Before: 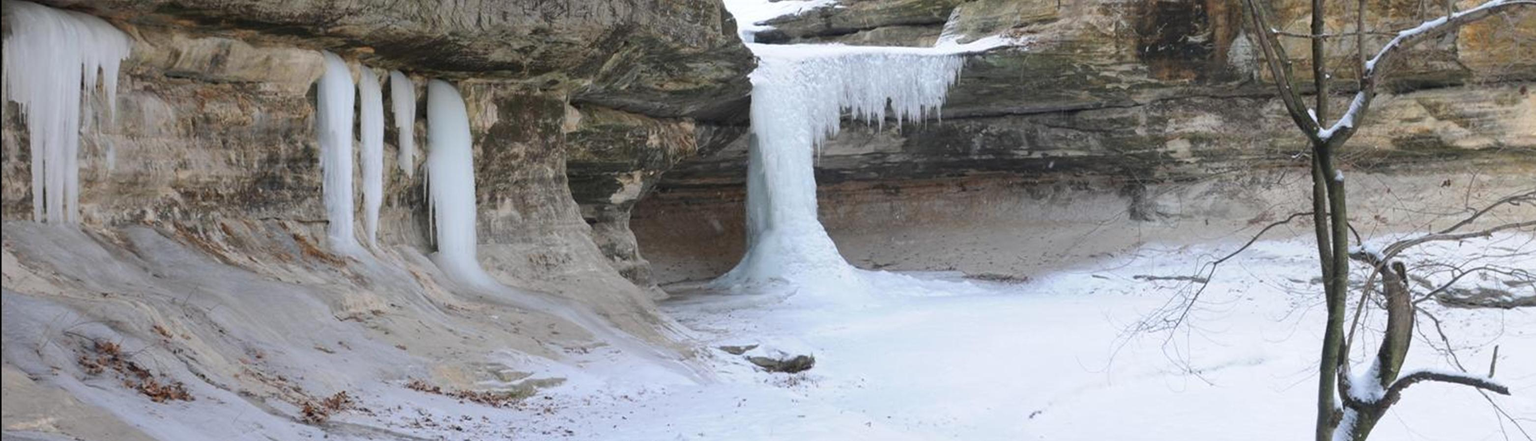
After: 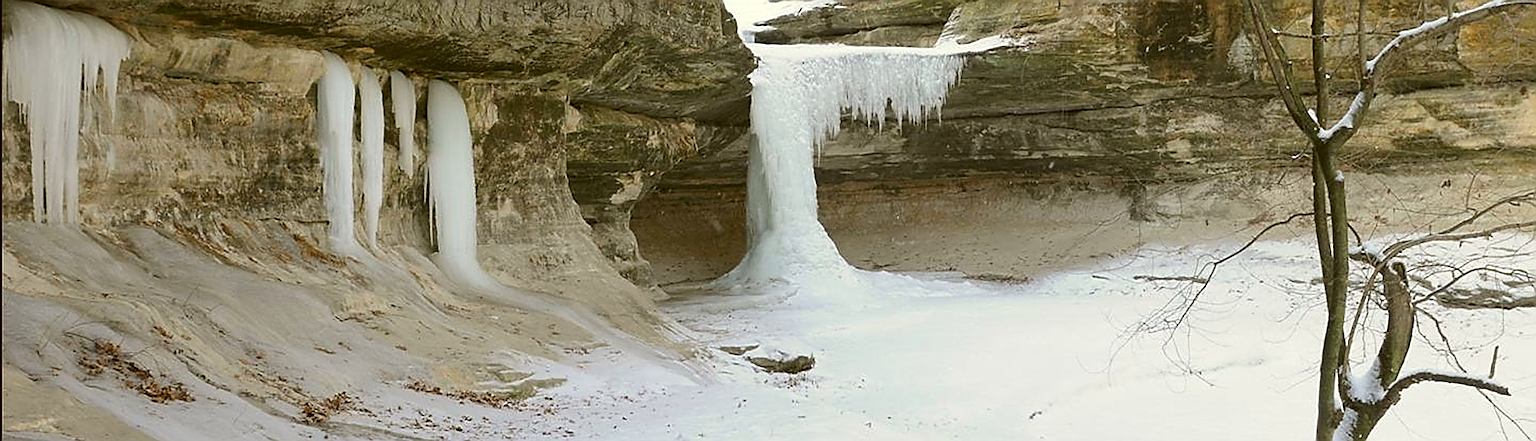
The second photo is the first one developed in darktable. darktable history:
color correction: highlights a* -1.43, highlights b* 10.12, shadows a* 0.395, shadows b* 19.35
sharpen: amount 2
